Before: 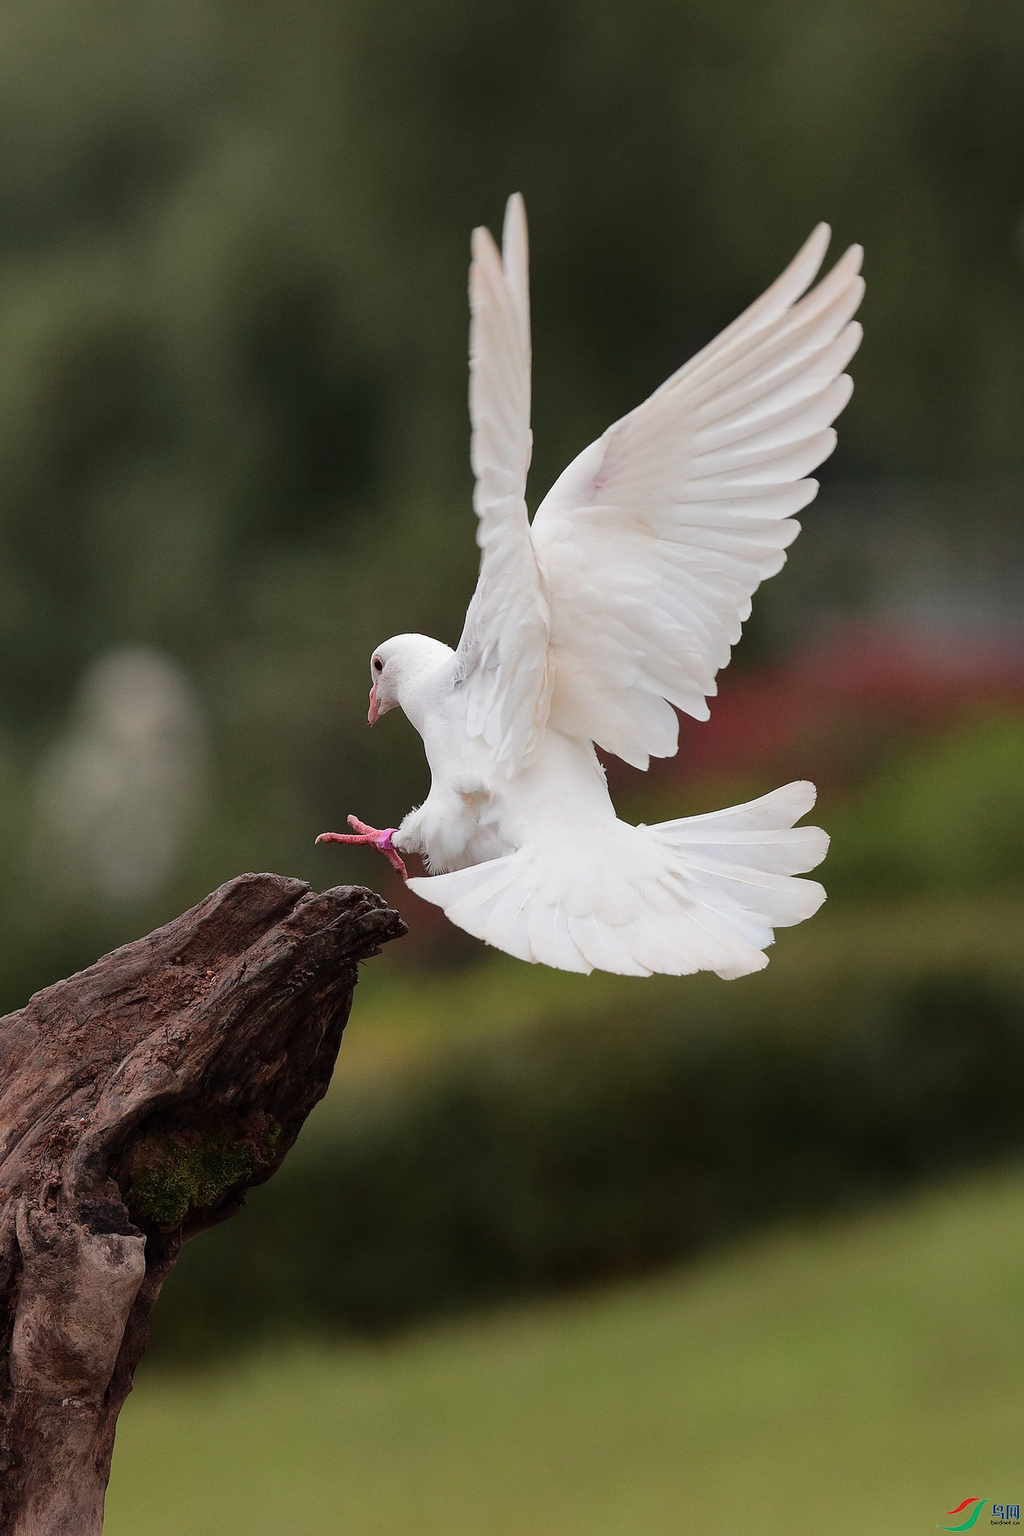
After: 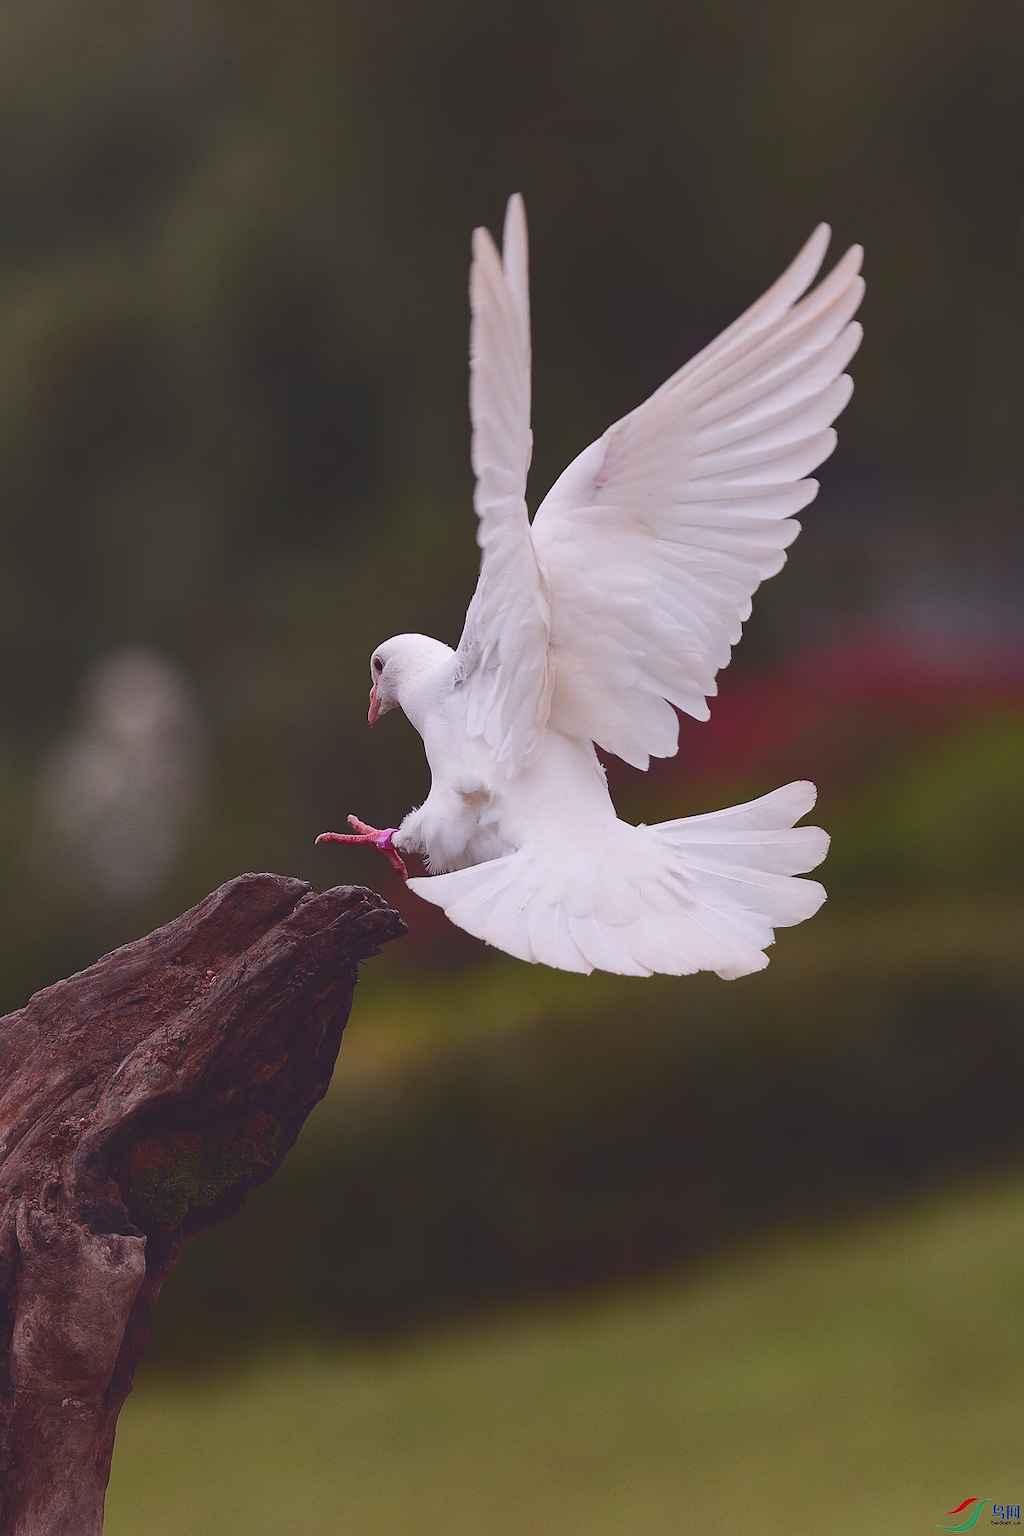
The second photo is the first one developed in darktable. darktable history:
tone curve: curves: ch0 [(0, 0.142) (0.384, 0.314) (0.752, 0.711) (0.991, 0.95)]; ch1 [(0.006, 0.129) (0.346, 0.384) (1, 1)]; ch2 [(0.003, 0.057) (0.261, 0.248) (1, 1)], color space Lab, independent channels, preserve colors none
exposure: compensate highlight preservation false
